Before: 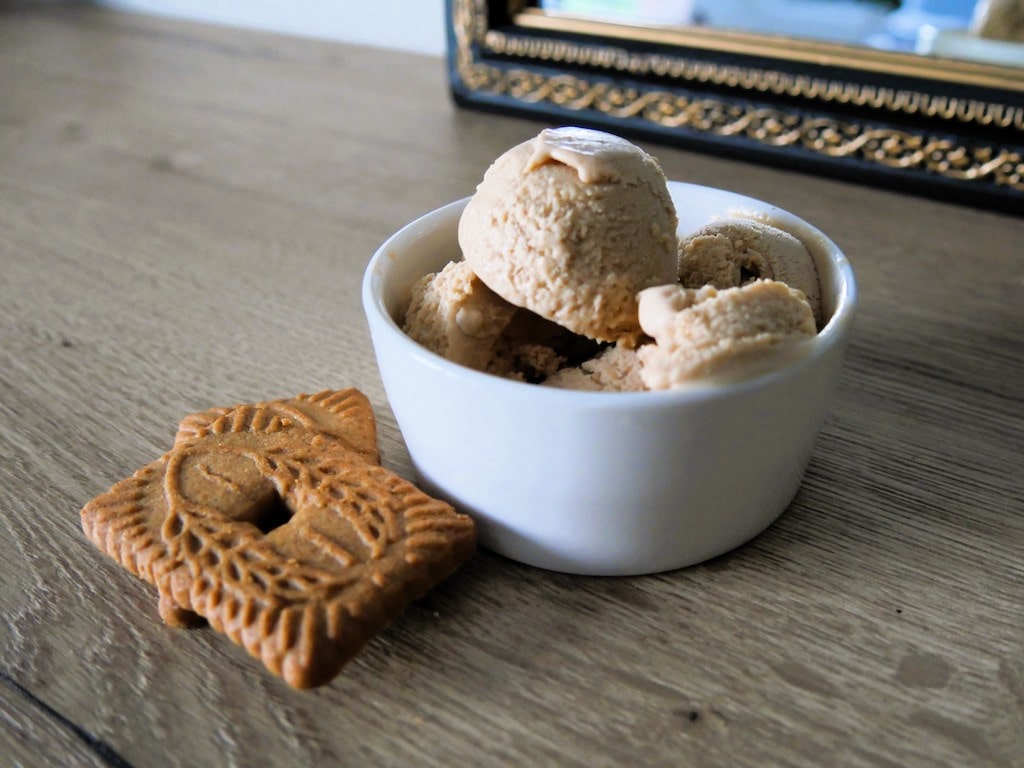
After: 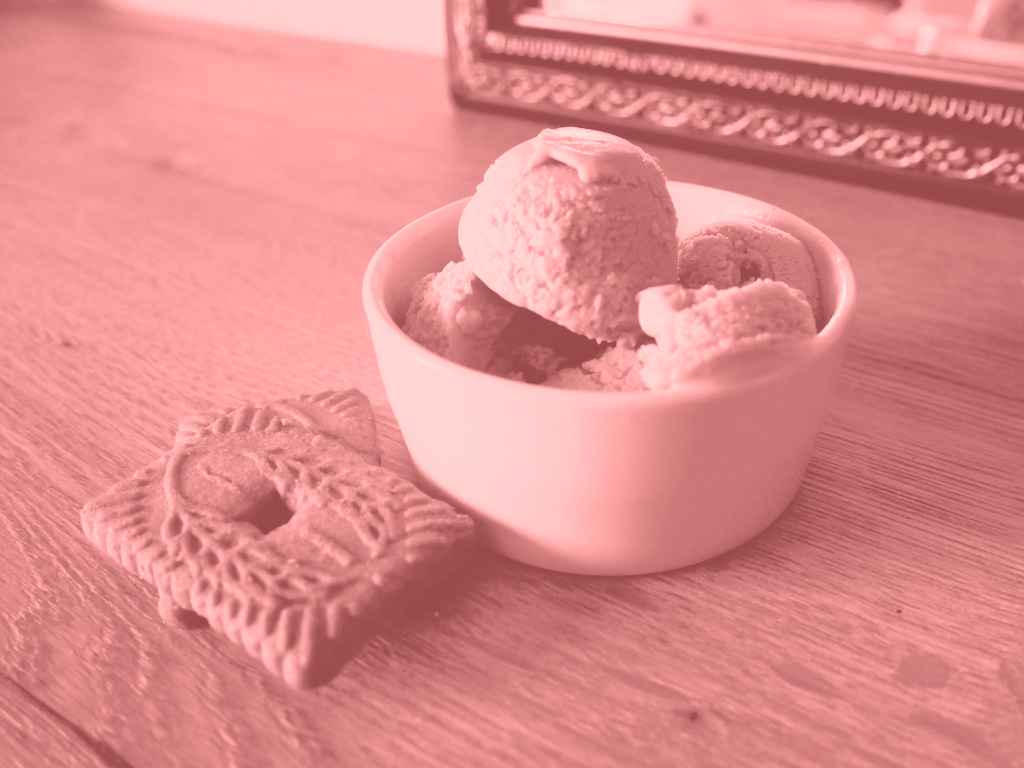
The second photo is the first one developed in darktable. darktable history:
color balance rgb: shadows lift › luminance -20%, power › hue 72.24°, highlights gain › luminance 15%, global offset › hue 171.6°, perceptual saturation grading › highlights -30%, perceptual saturation grading › shadows 20%, global vibrance 30%, contrast 10%
shadows and highlights: shadows 37.27, highlights -28.18, soften with gaussian
colorize: saturation 51%, source mix 50.67%, lightness 50.67%
